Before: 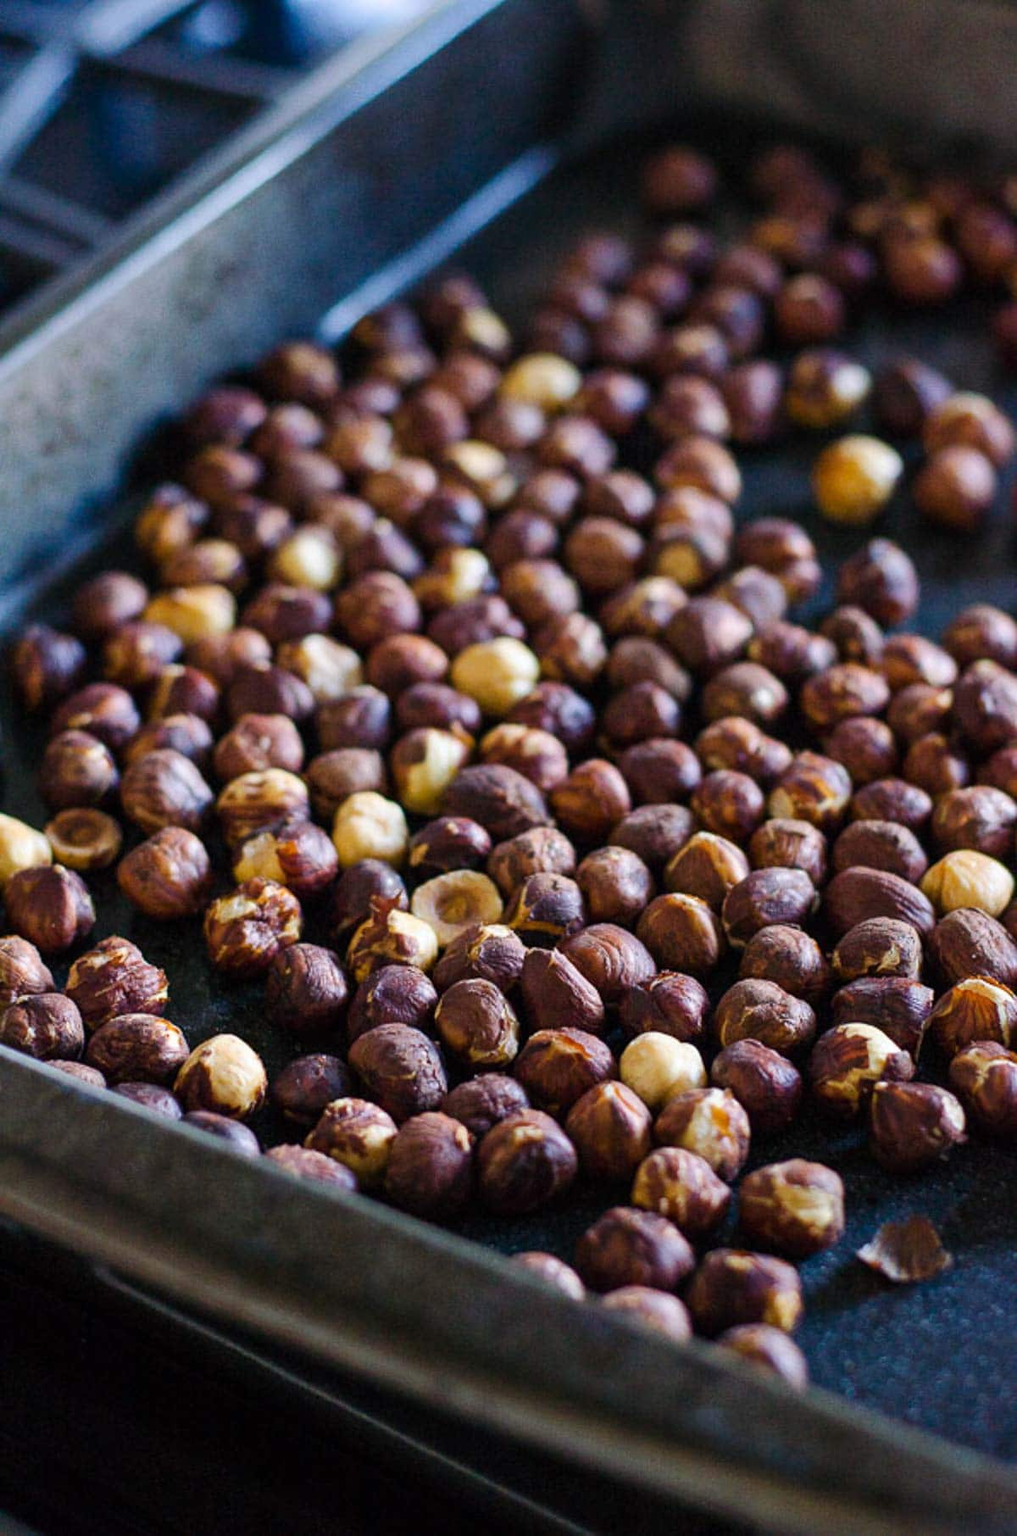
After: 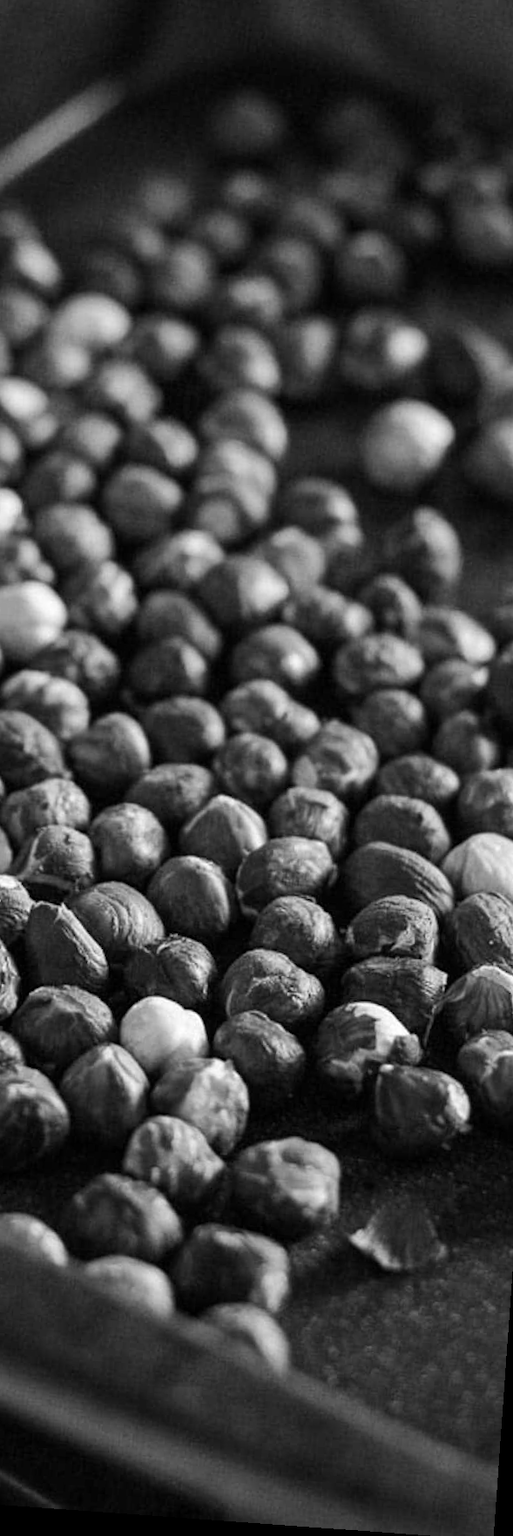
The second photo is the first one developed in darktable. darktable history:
crop: left 47.628%, top 6.643%, right 7.874%
monochrome: on, module defaults
rotate and perspective: rotation 4.1°, automatic cropping off
white balance: emerald 1
